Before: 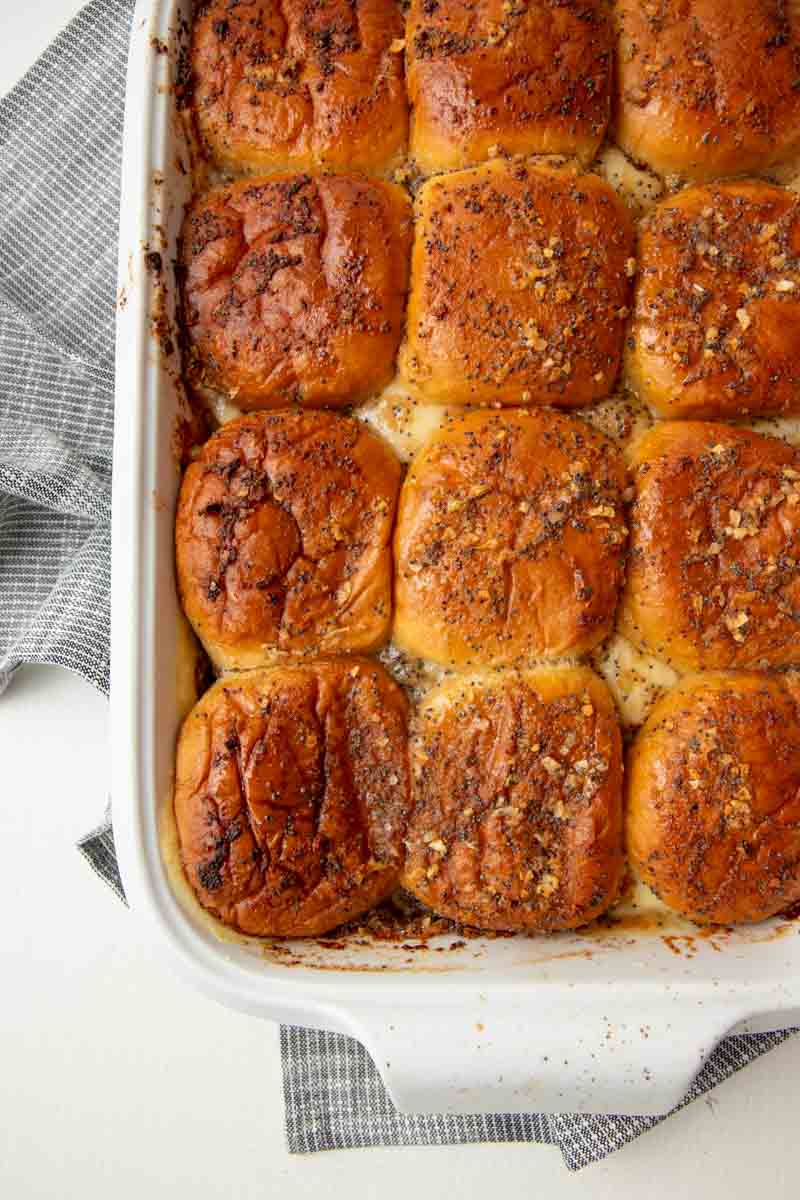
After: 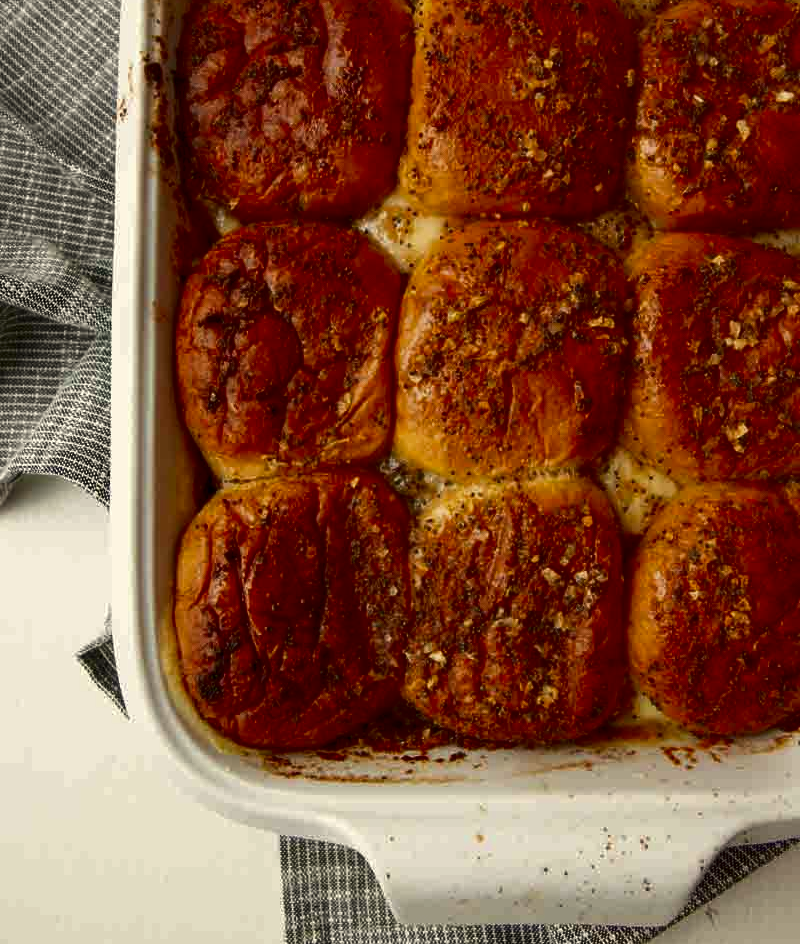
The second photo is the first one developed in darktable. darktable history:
crop and rotate: top 15.774%, bottom 5.506%
contrast brightness saturation: brightness -0.52
white balance: red 1.029, blue 0.92
